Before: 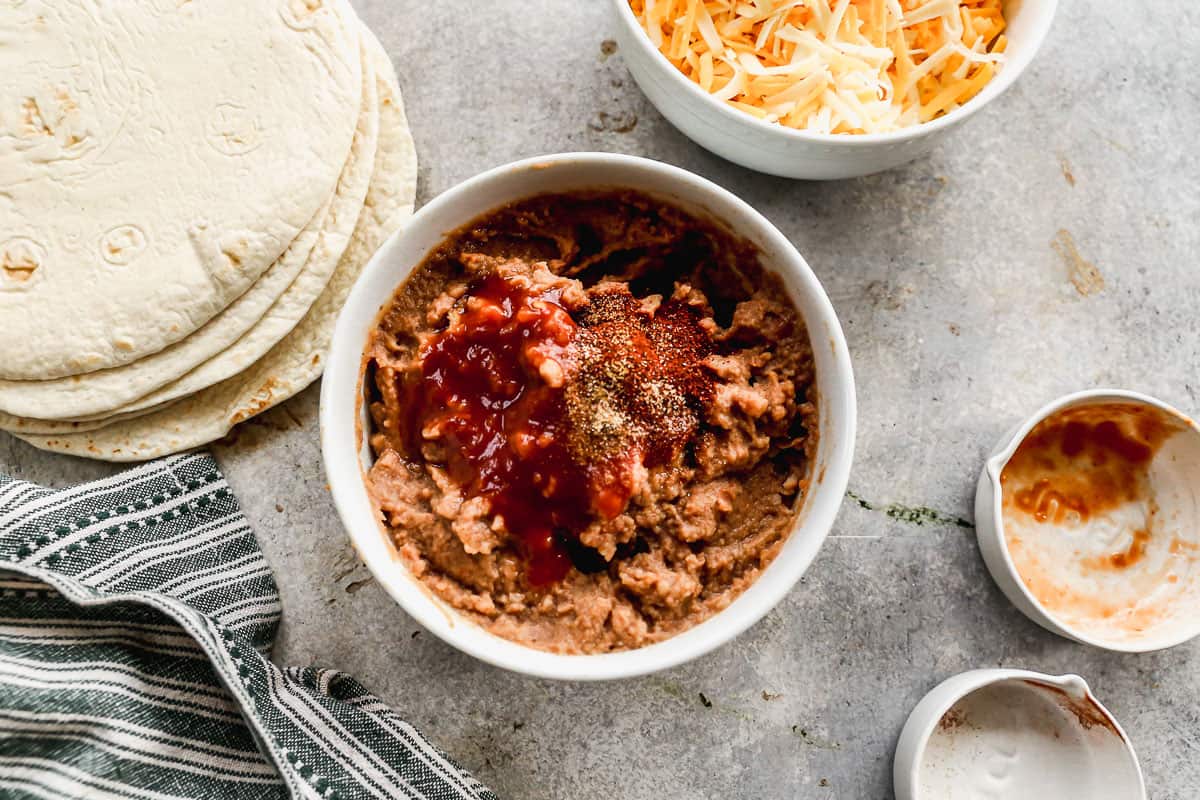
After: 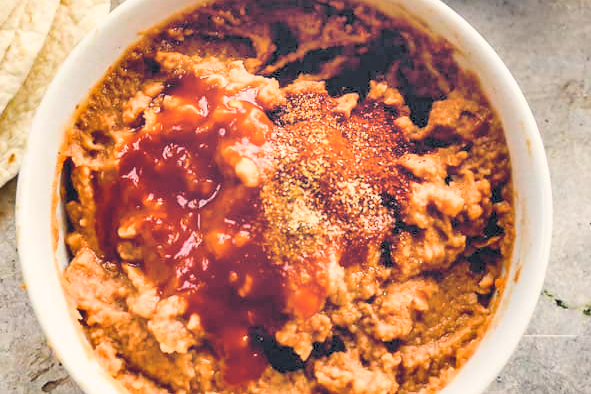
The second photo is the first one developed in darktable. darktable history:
tone equalizer: edges refinement/feathering 500, mask exposure compensation -1.57 EV, preserve details no
contrast brightness saturation: brightness 0.982
crop: left 25.363%, top 25.235%, right 25.357%, bottom 25.429%
shadows and highlights: radius 118.13, shadows 42.48, highlights -61.55, soften with gaussian
color balance rgb: highlights gain › chroma 2.052%, highlights gain › hue 72.93°, global offset › chroma 0.061%, global offset › hue 253.1°, perceptual saturation grading › global saturation 20%, perceptual saturation grading › highlights -25.167%, perceptual saturation grading › shadows 49.965%
